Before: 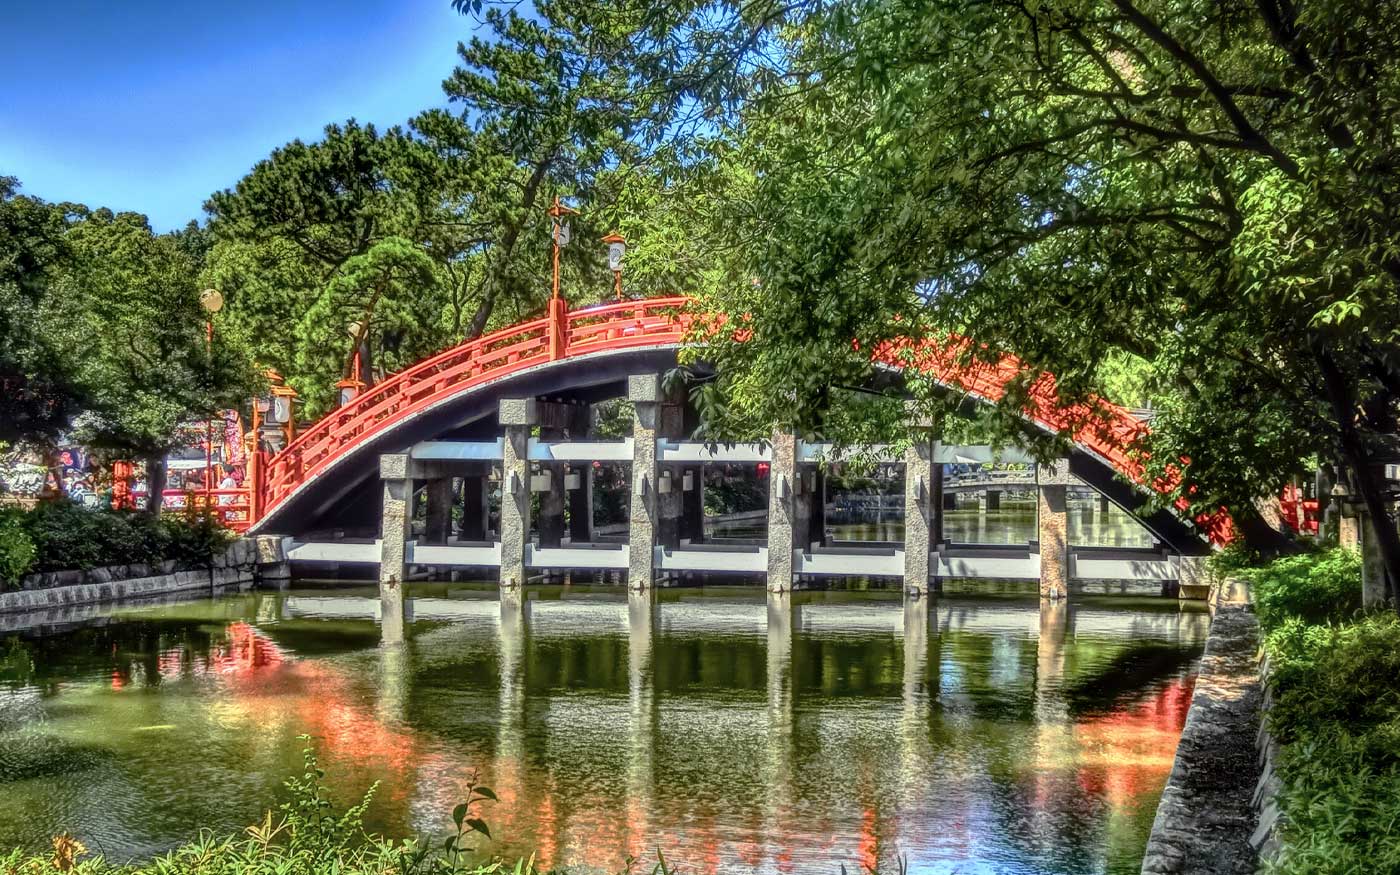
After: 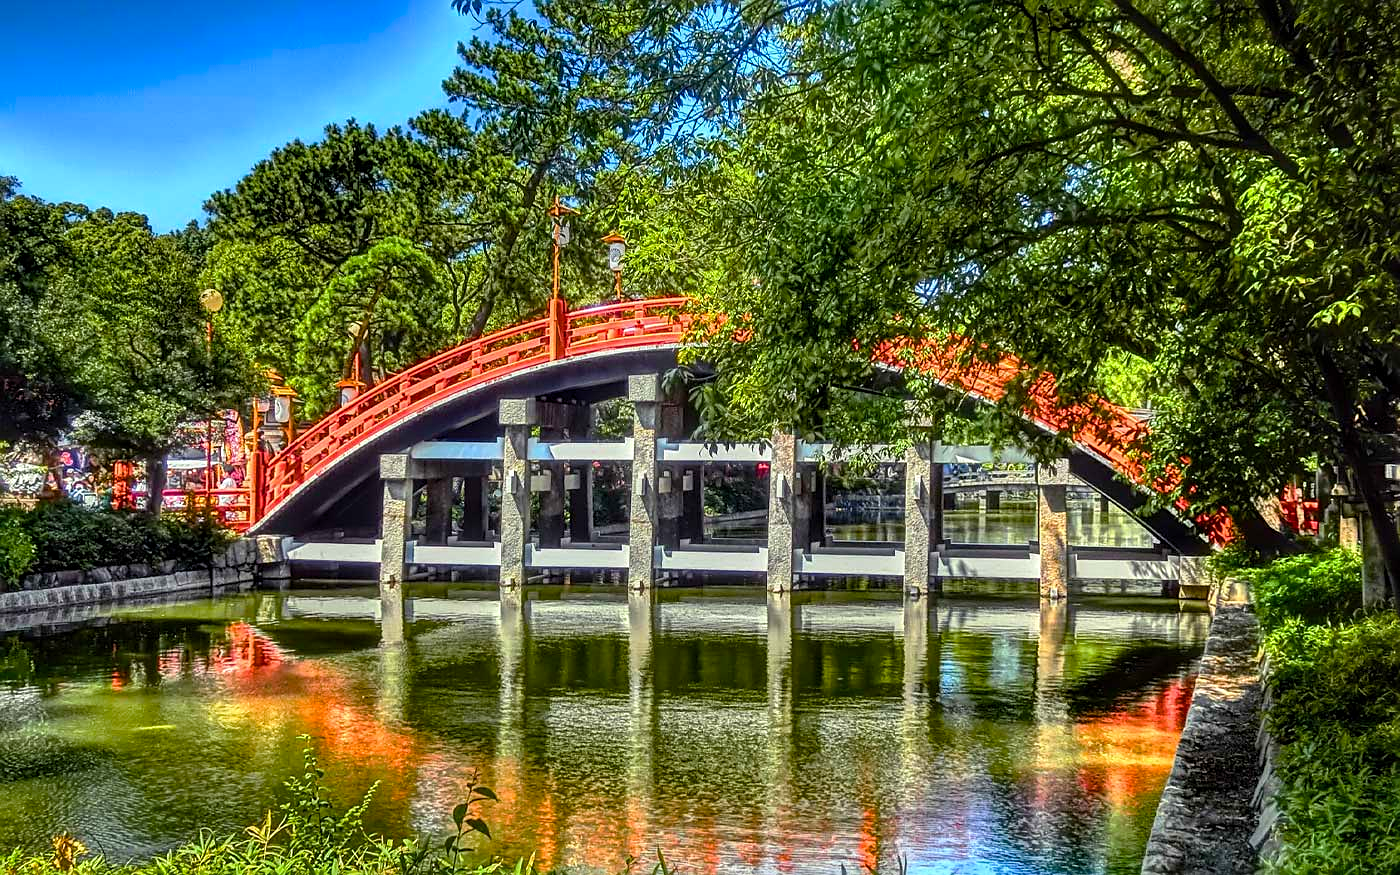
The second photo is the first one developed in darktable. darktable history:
sharpen: on, module defaults
color balance rgb: power › hue 211.15°, perceptual saturation grading › global saturation 30.2%, global vibrance 20%
